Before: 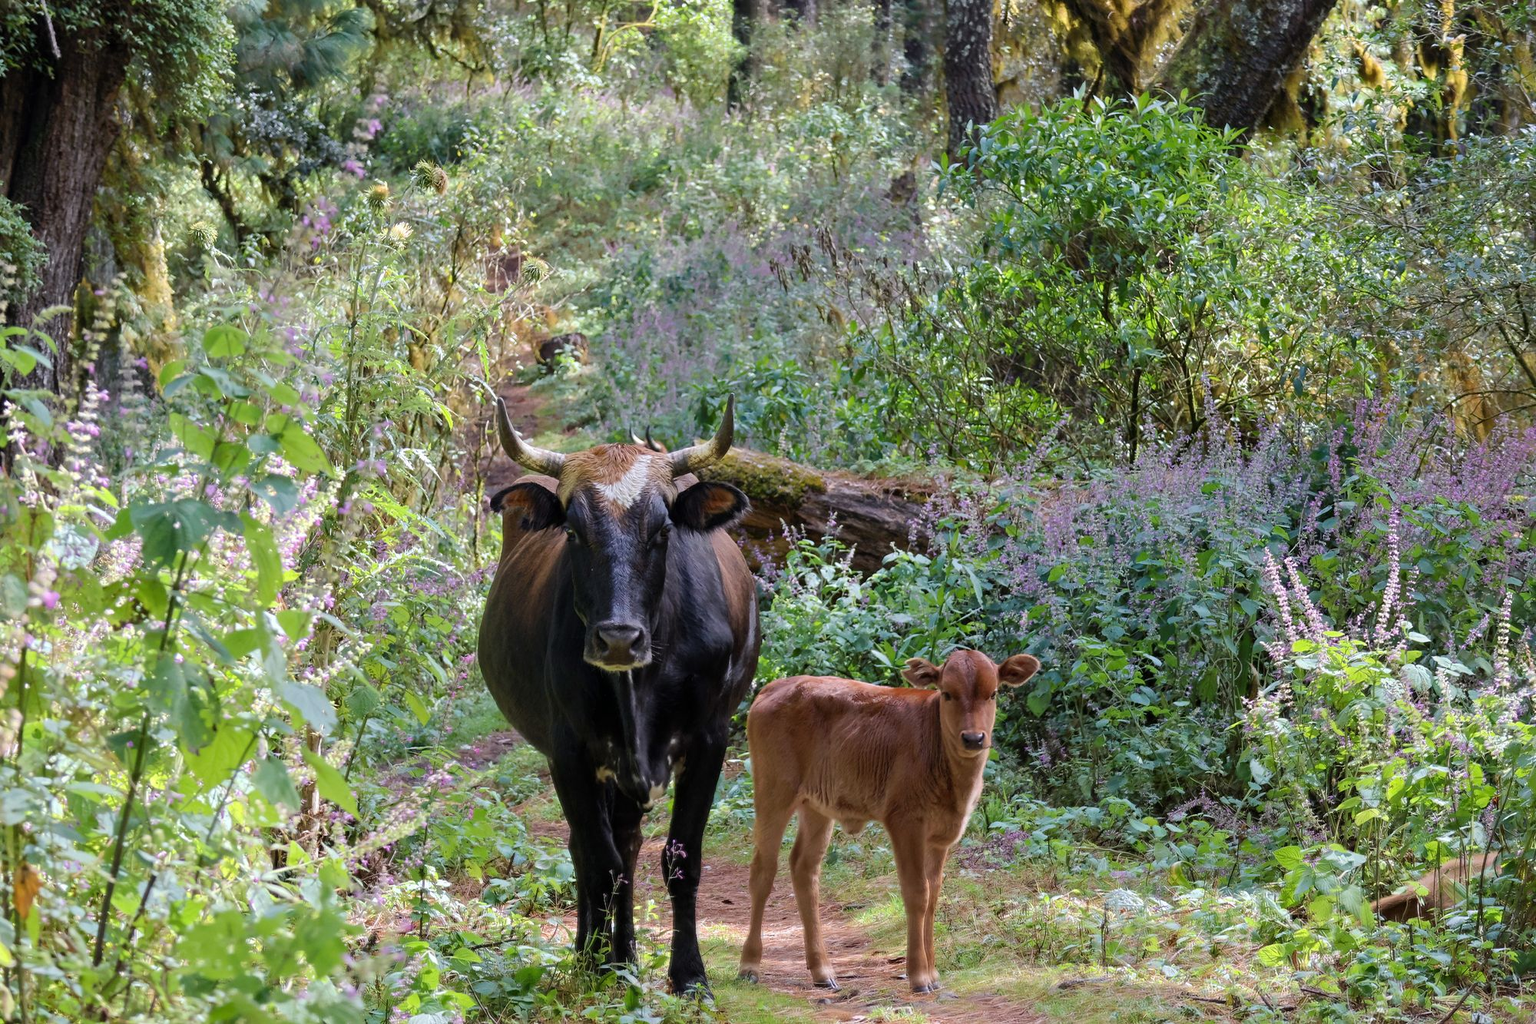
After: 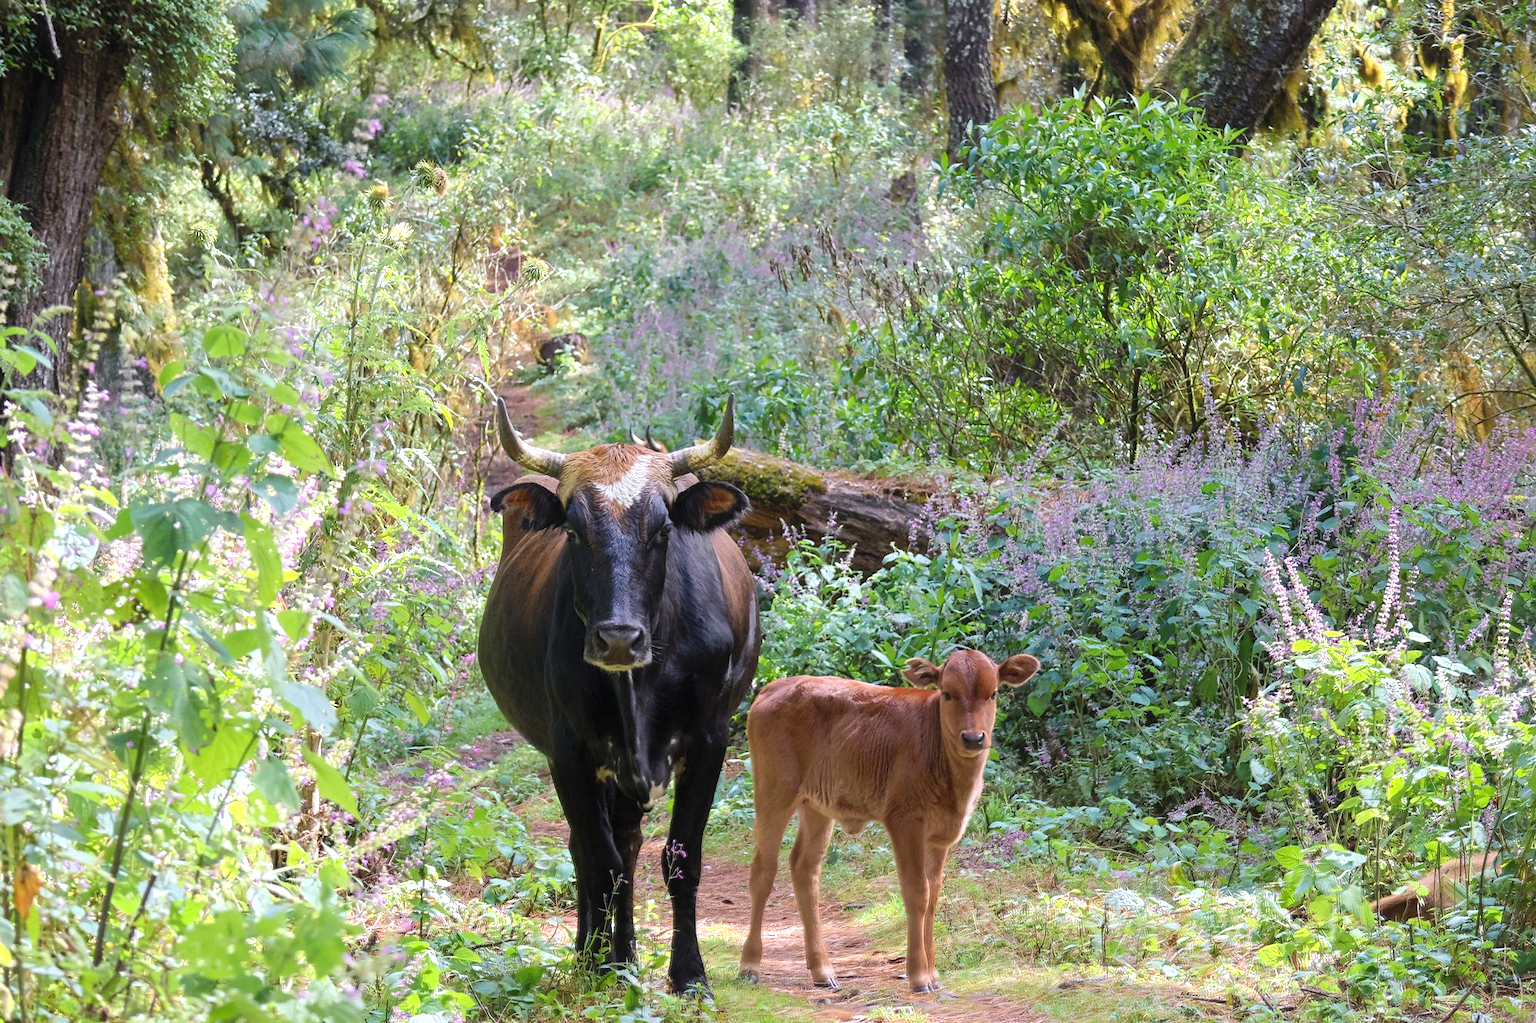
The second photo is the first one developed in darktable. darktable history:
contrast equalizer: y [[0.5, 0.488, 0.462, 0.461, 0.491, 0.5], [0.5 ×6], [0.5 ×6], [0 ×6], [0 ×6]]
exposure: black level correction 0, exposure 0.594 EV, compensate exposure bias true, compensate highlight preservation false
